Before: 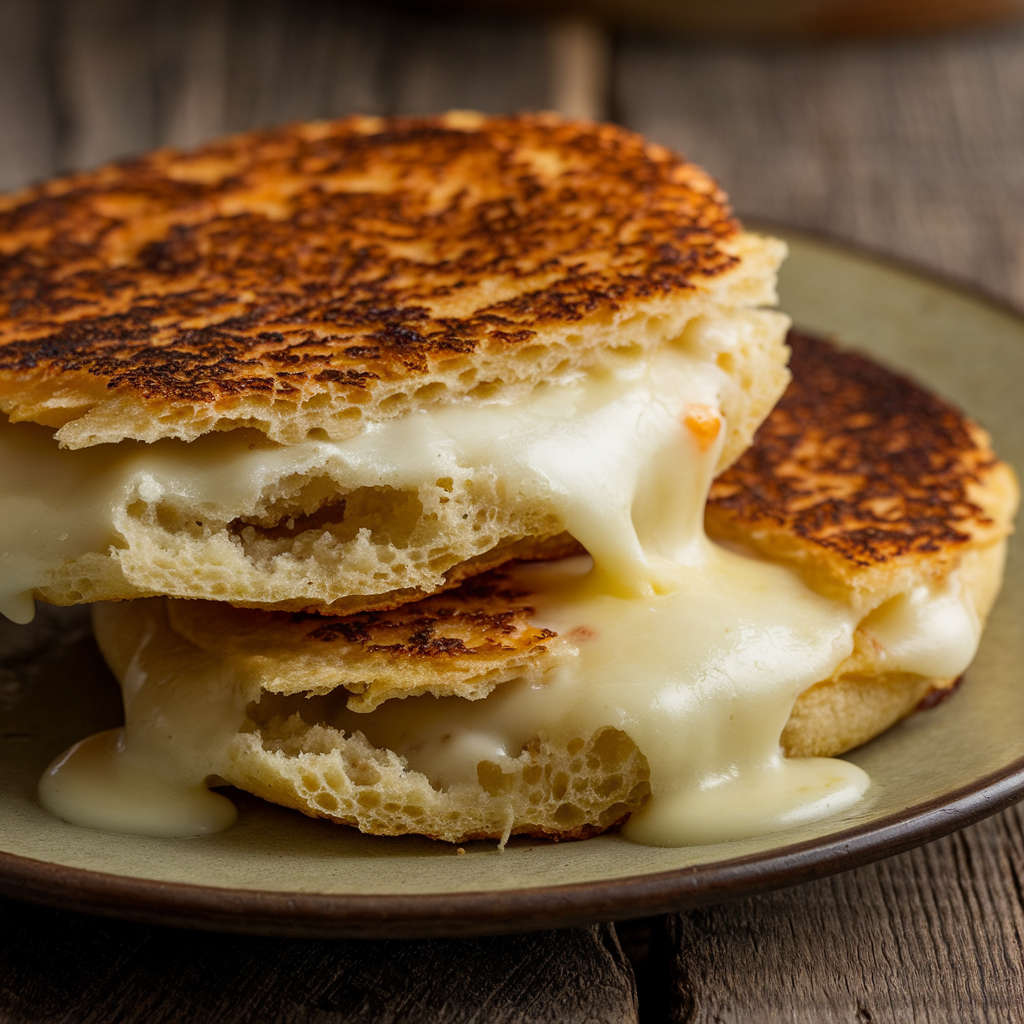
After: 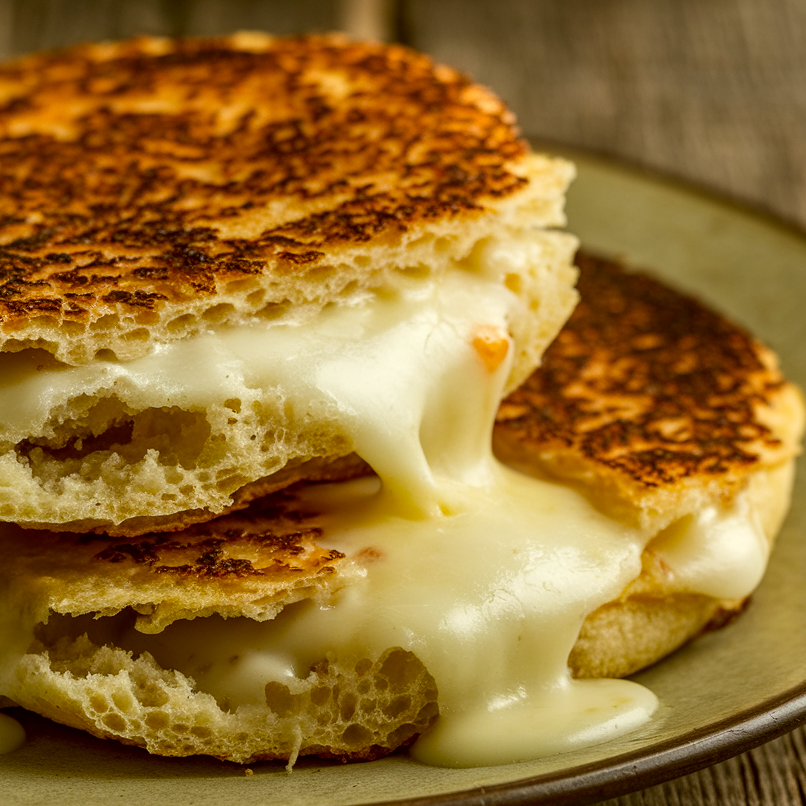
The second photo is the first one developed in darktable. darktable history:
crop and rotate: left 20.712%, top 7.804%, right 0.482%, bottom 13.405%
color correction: highlights a* -1.65, highlights b* 9.99, shadows a* 0.765, shadows b* 19.36
local contrast: on, module defaults
